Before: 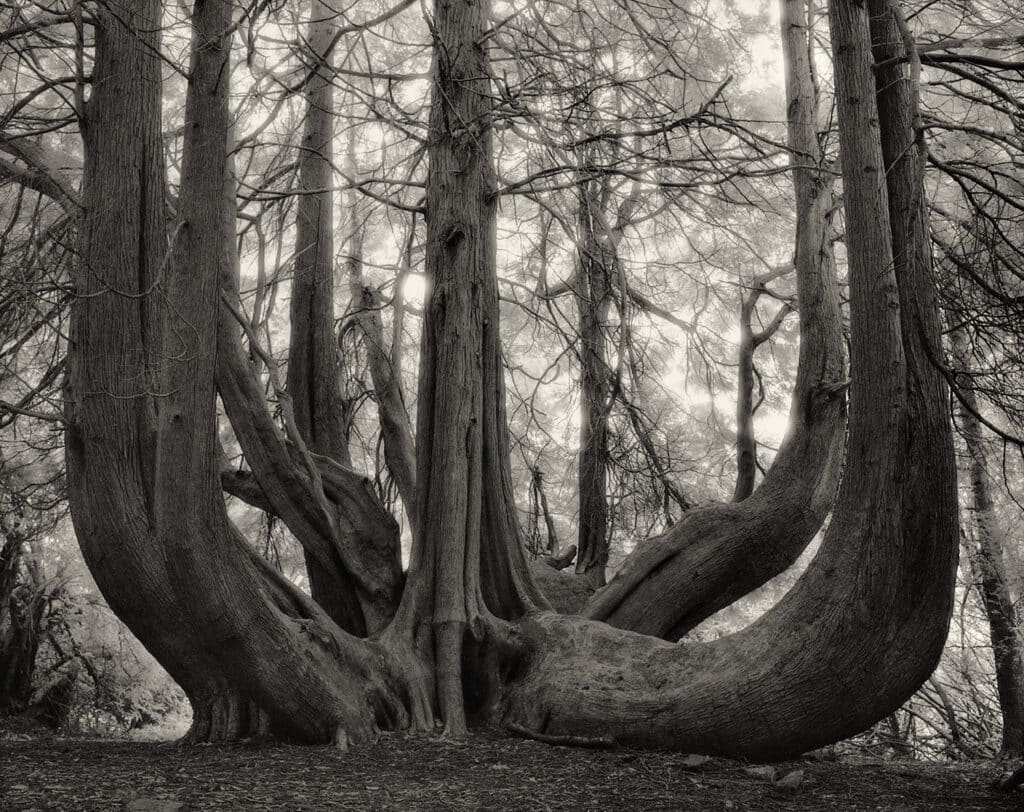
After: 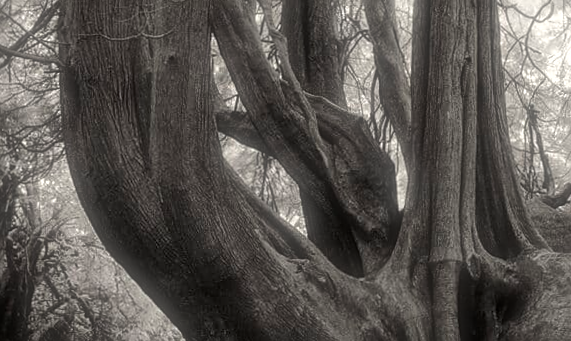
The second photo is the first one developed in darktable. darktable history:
rotate and perspective: rotation -0.45°, automatic cropping original format, crop left 0.008, crop right 0.992, crop top 0.012, crop bottom 0.988
sharpen: on, module defaults
crop: top 44.483%, right 43.593%, bottom 12.892%
local contrast: on, module defaults
soften: size 60.24%, saturation 65.46%, brightness 0.506 EV, mix 25.7%
exposure: black level correction 0, exposure 0.3 EV, compensate highlight preservation false
